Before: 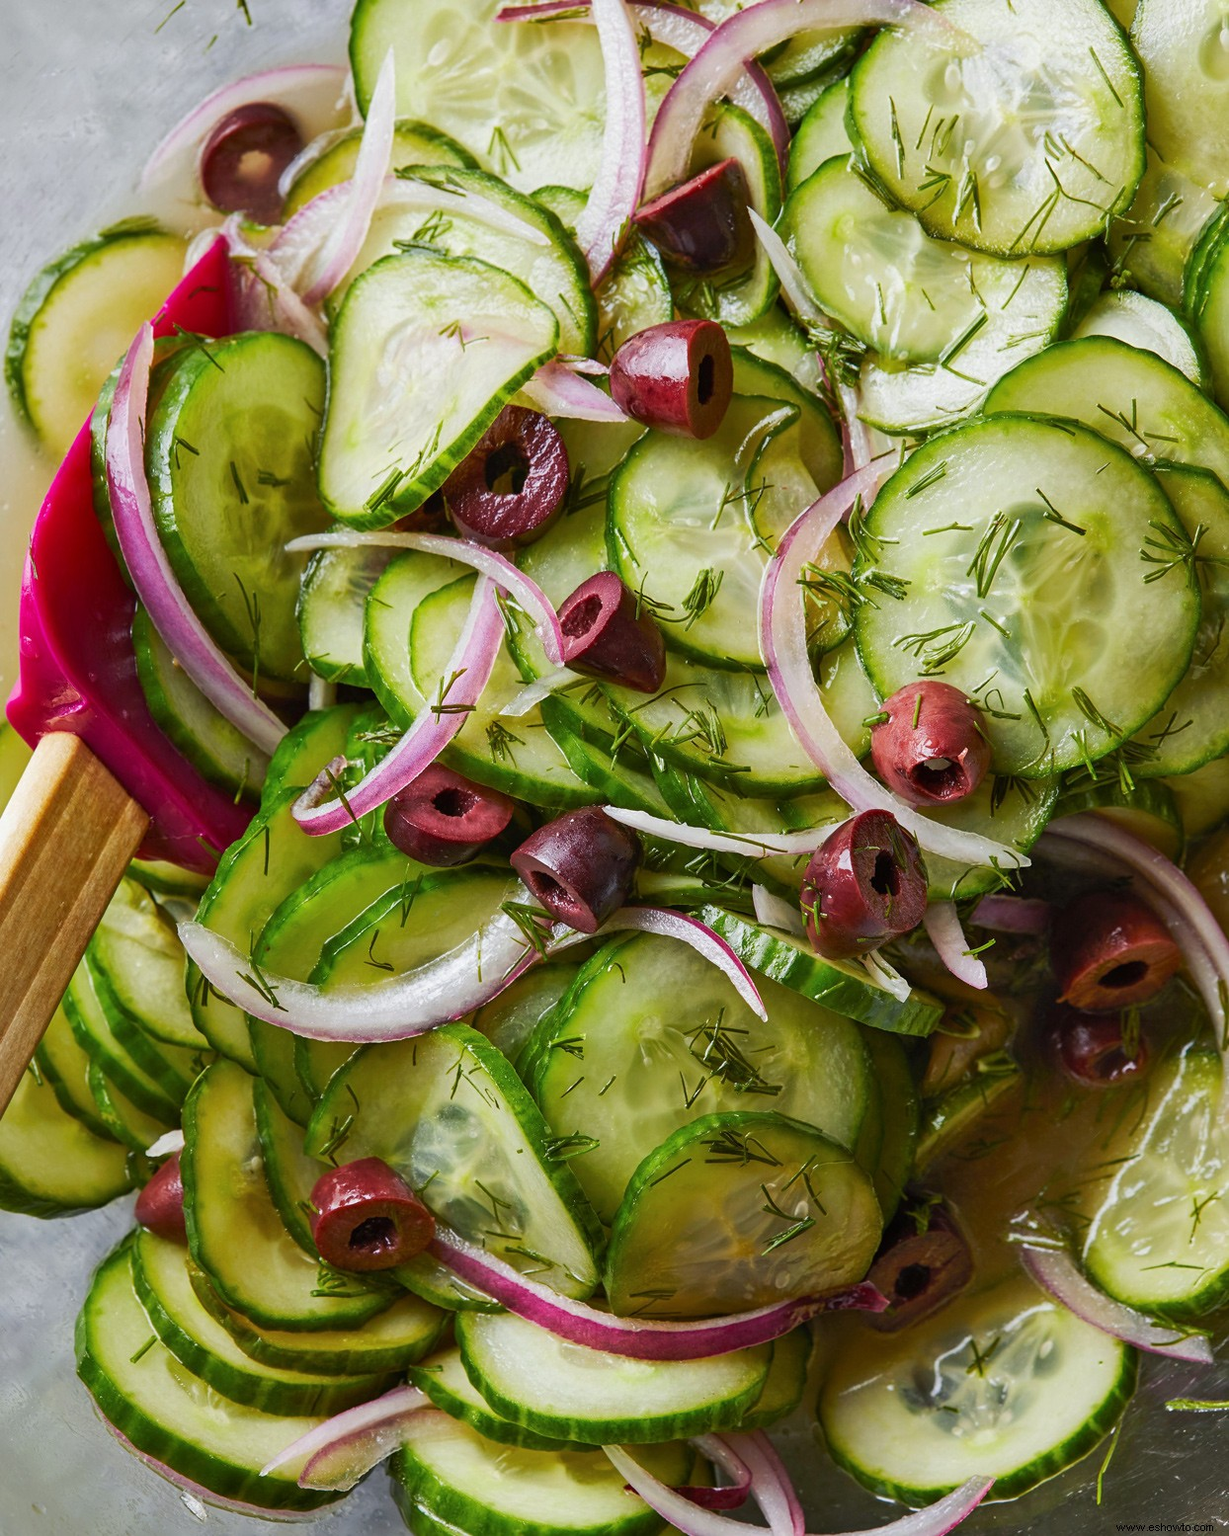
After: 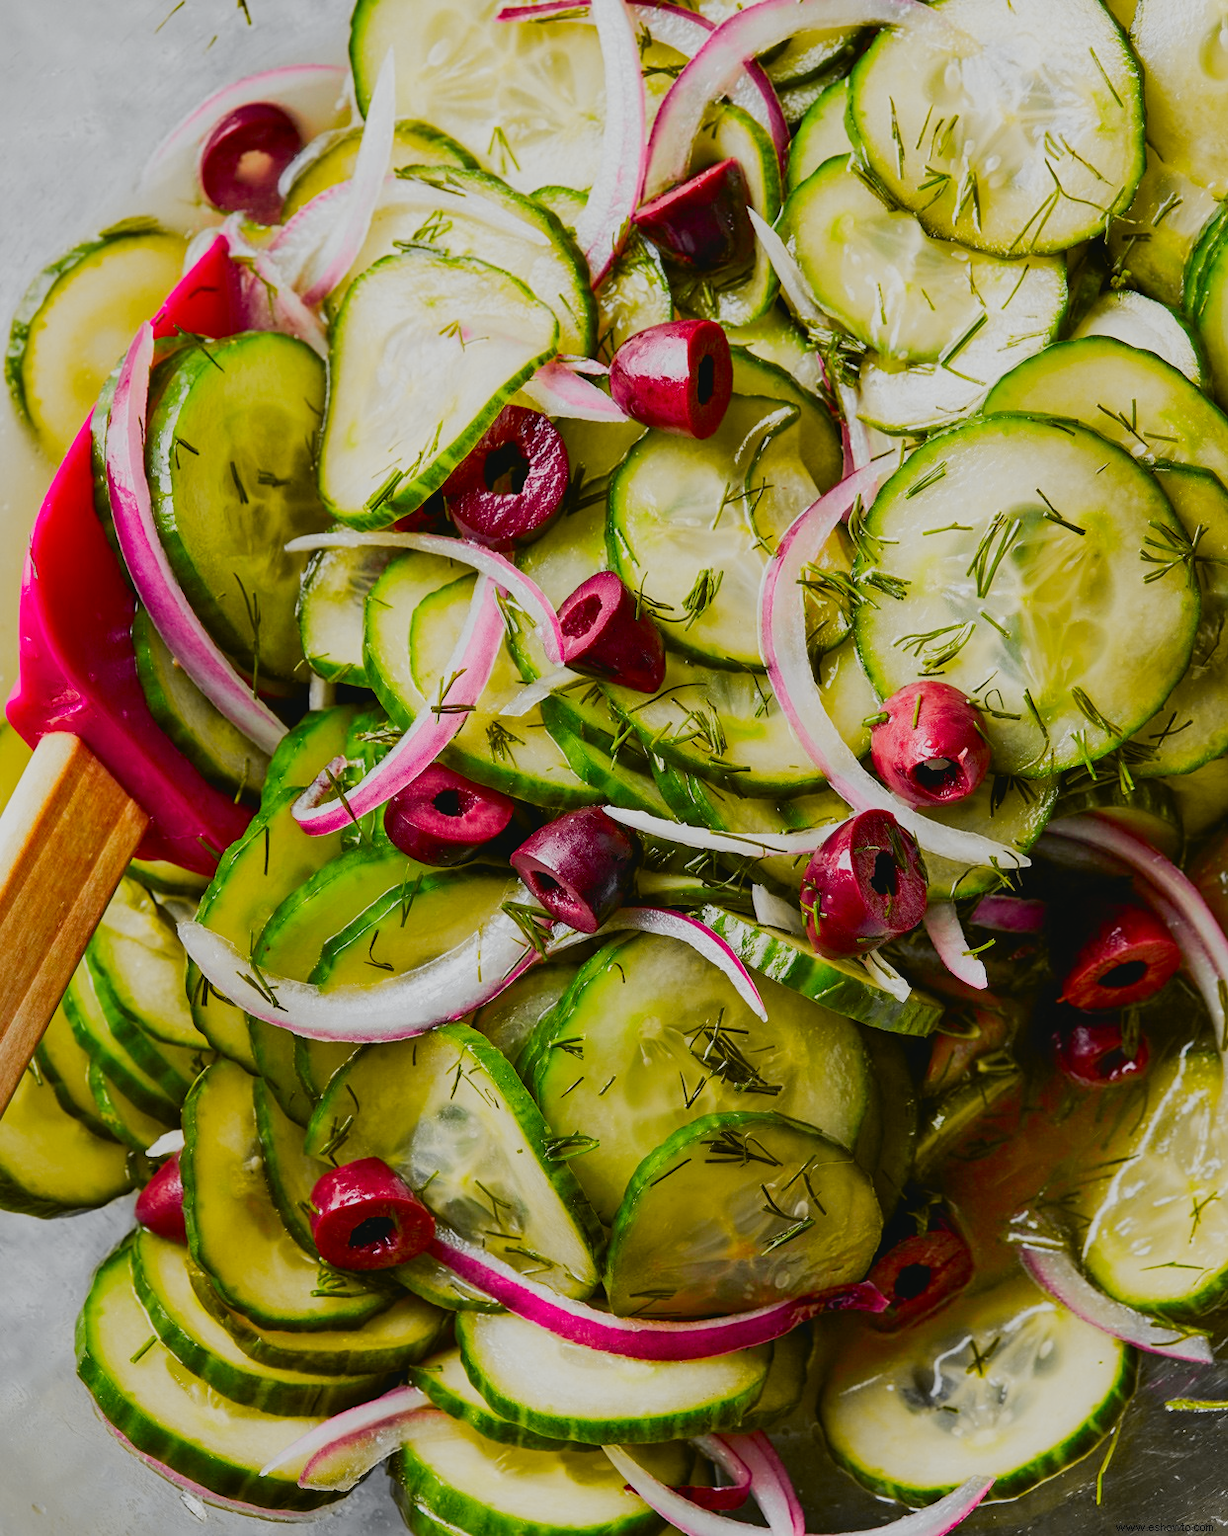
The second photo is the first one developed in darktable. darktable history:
filmic rgb: black relative exposure -7.65 EV, white relative exposure 4.56 EV, threshold 5.94 EV, hardness 3.61, contrast 0.998, enable highlight reconstruction true
contrast brightness saturation: contrast 0.066, brightness -0.127, saturation 0.049
levels: levels [0, 0.445, 1]
tone curve: curves: ch0 [(0, 0.012) (0.036, 0.035) (0.274, 0.288) (0.504, 0.536) (0.844, 0.84) (1, 0.983)]; ch1 [(0, 0) (0.389, 0.403) (0.462, 0.486) (0.499, 0.498) (0.511, 0.502) (0.536, 0.547) (0.567, 0.588) (0.626, 0.645) (0.749, 0.781) (1, 1)]; ch2 [(0, 0) (0.457, 0.486) (0.5, 0.5) (0.56, 0.551) (0.615, 0.607) (0.704, 0.732) (1, 1)], color space Lab, independent channels, preserve colors none
